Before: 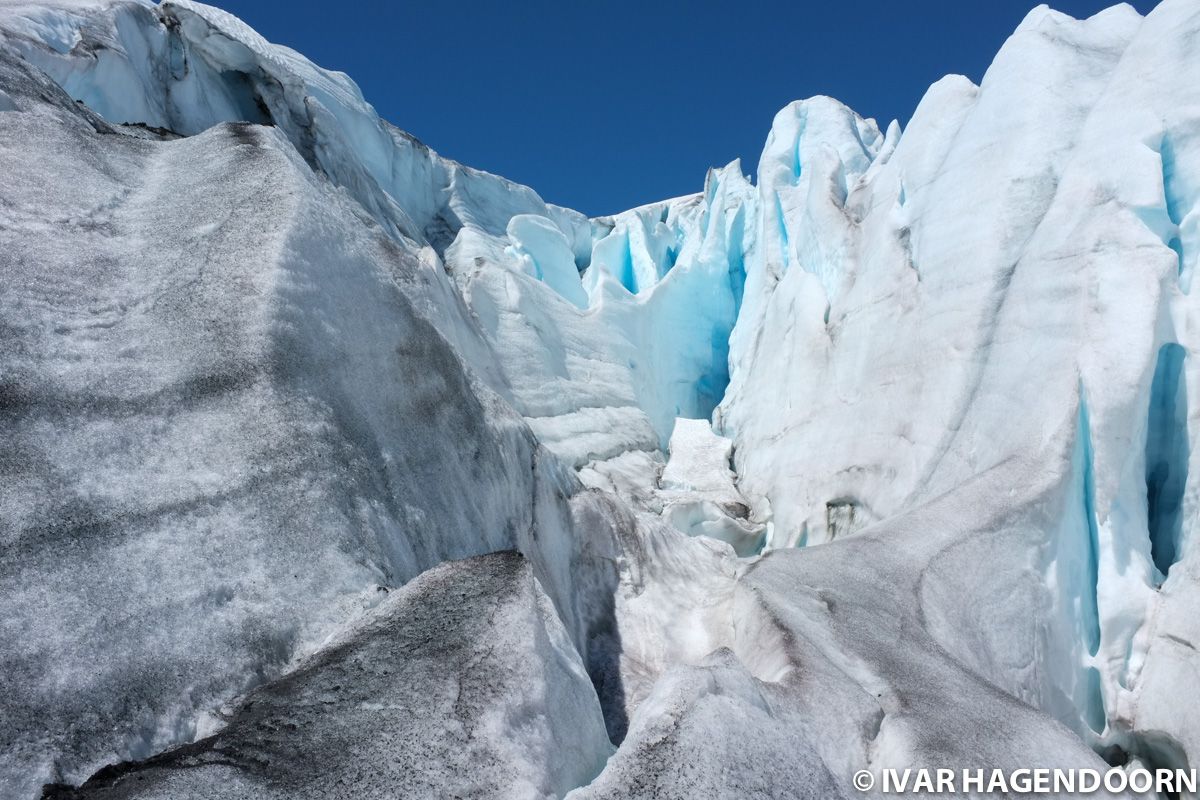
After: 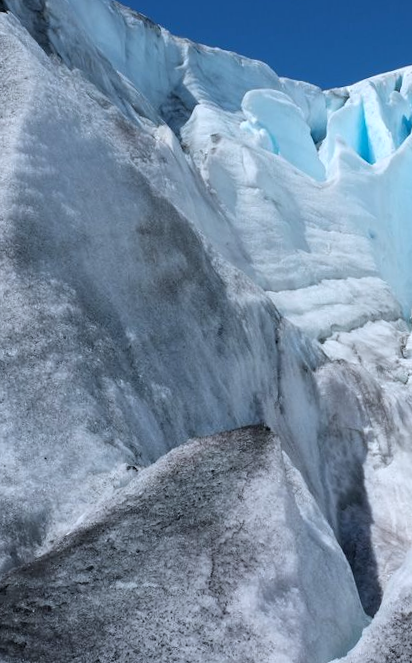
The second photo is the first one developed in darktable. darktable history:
white balance: red 0.967, blue 1.049
crop and rotate: left 21.77%, top 18.528%, right 44.676%, bottom 2.997%
rotate and perspective: rotation -2.22°, lens shift (horizontal) -0.022, automatic cropping off
